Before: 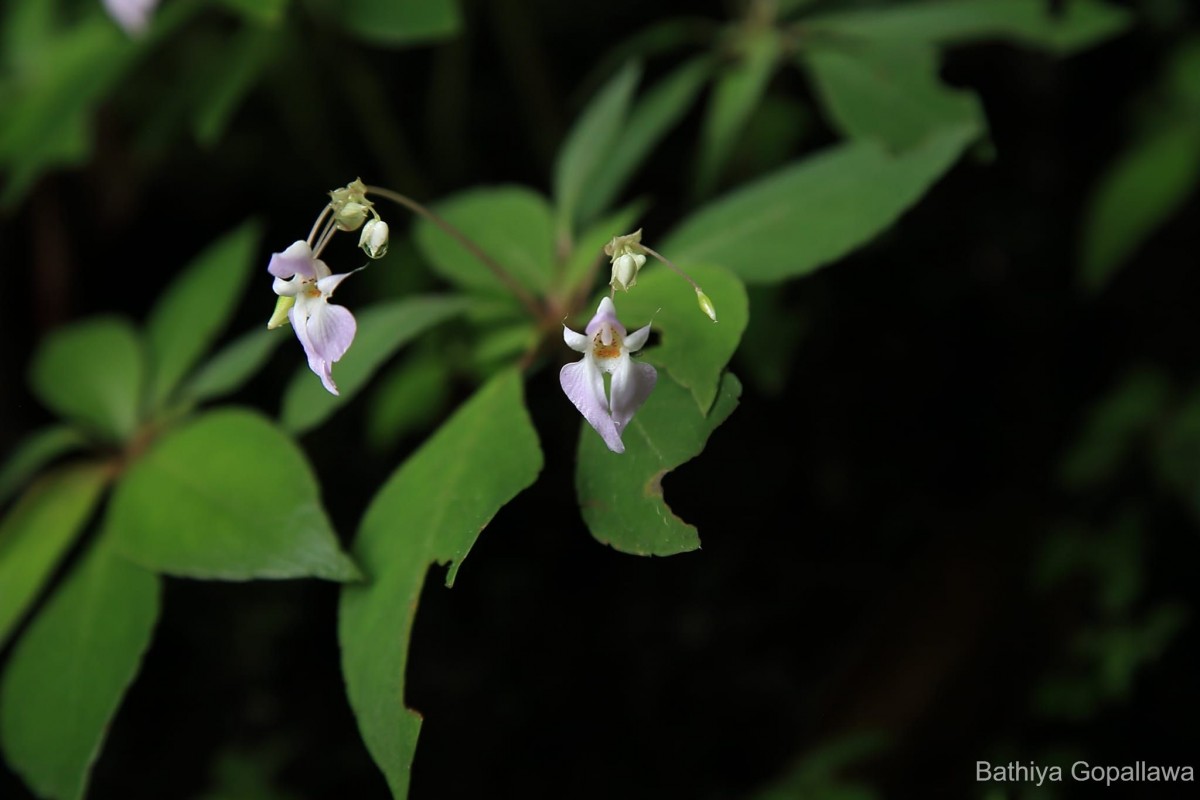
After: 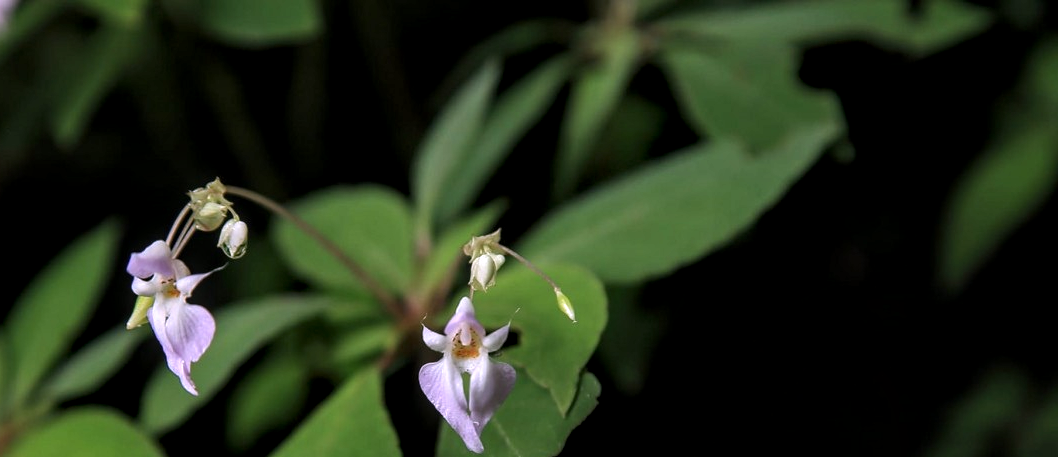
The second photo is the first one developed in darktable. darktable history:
white balance: red 1.066, blue 1.119
crop and rotate: left 11.812%, bottom 42.776%
local contrast: highlights 61%, detail 143%, midtone range 0.428
